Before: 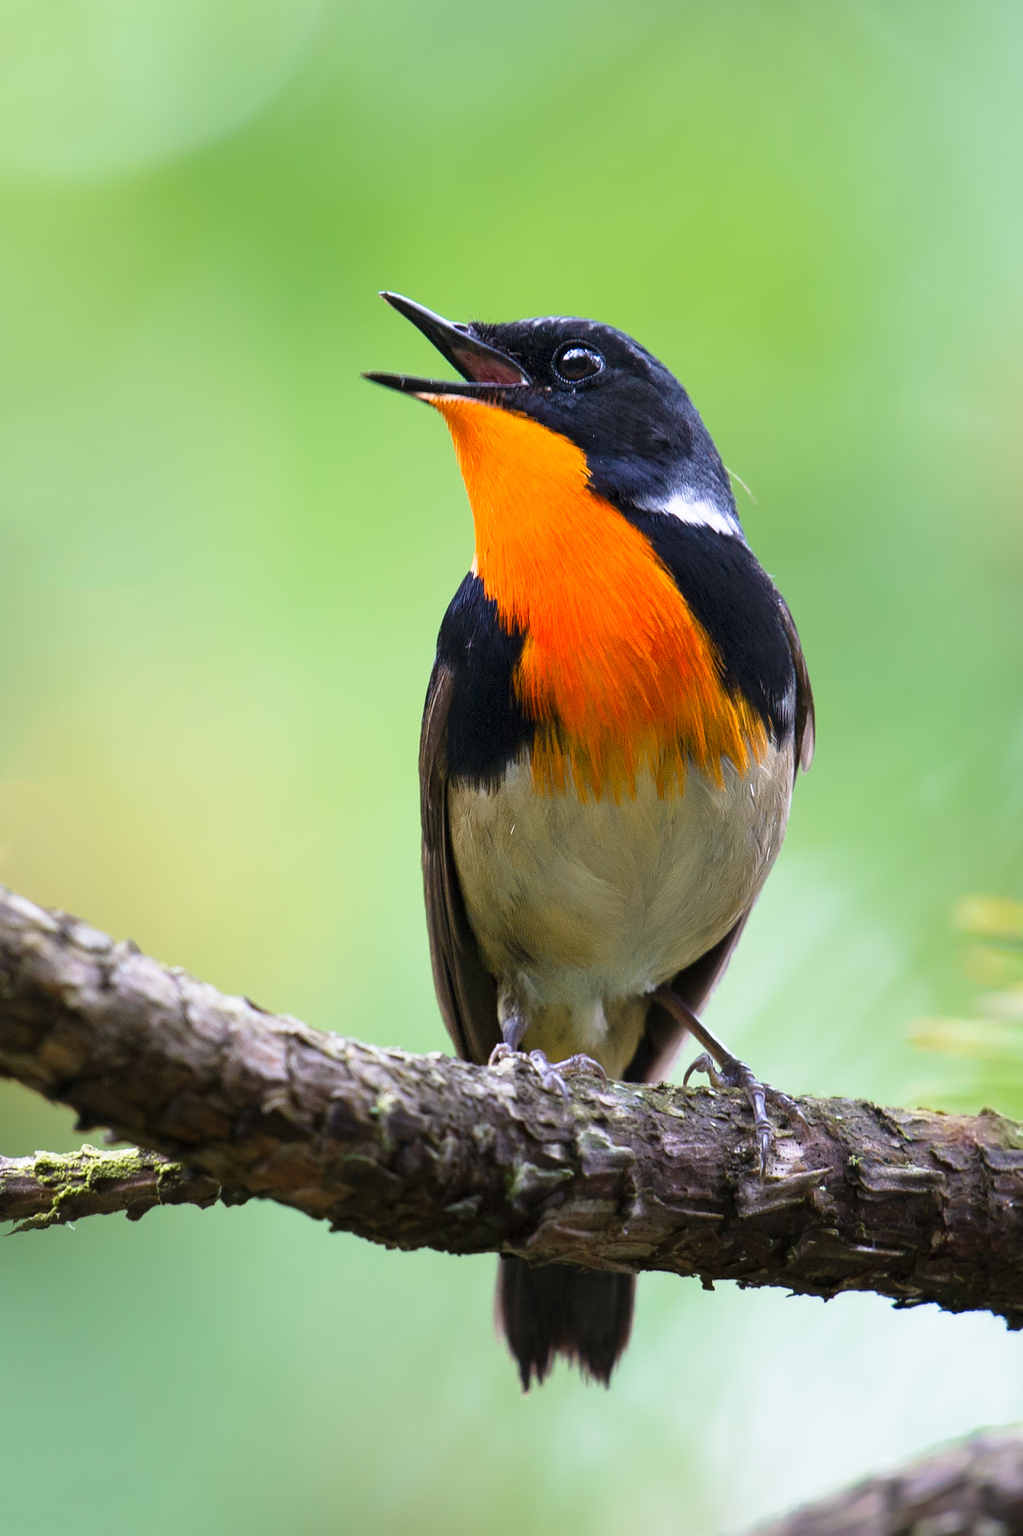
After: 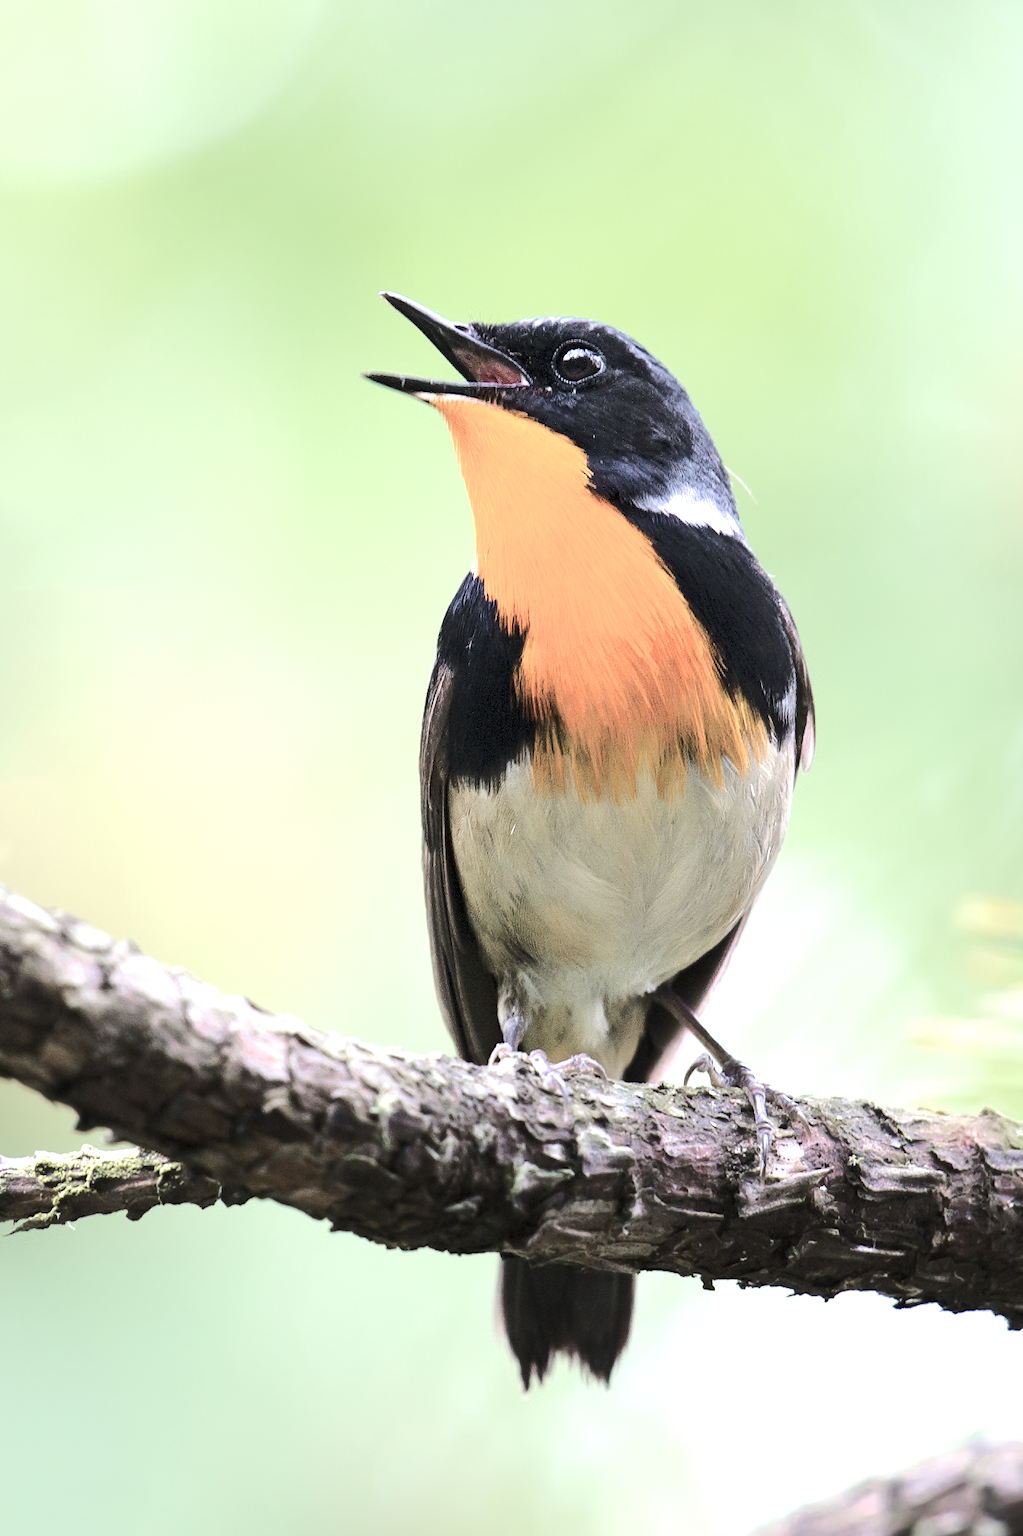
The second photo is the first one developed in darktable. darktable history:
rgb curve: curves: ch0 [(0, 0) (0.284, 0.292) (0.505, 0.644) (1, 1)], compensate middle gray true
exposure: black level correction 0, exposure 0.7 EV, compensate exposure bias true, compensate highlight preservation false
color zones: curves: ch0 [(0, 0.6) (0.129, 0.508) (0.193, 0.483) (0.429, 0.5) (0.571, 0.5) (0.714, 0.5) (0.857, 0.5) (1, 0.6)]; ch1 [(0, 0.481) (0.112, 0.245) (0.213, 0.223) (0.429, 0.233) (0.571, 0.231) (0.683, 0.242) (0.857, 0.296) (1, 0.481)]
